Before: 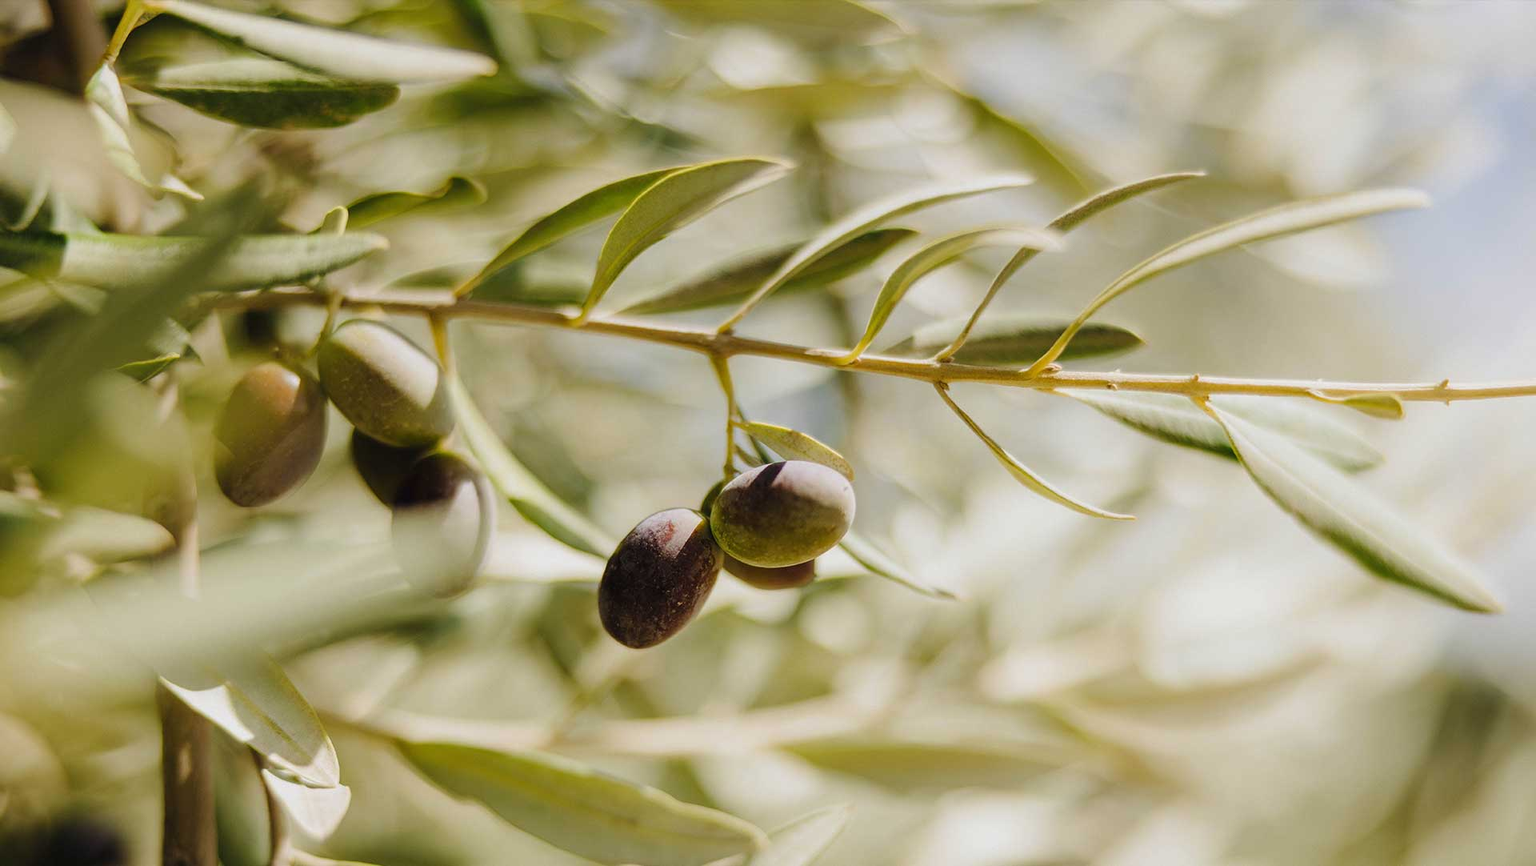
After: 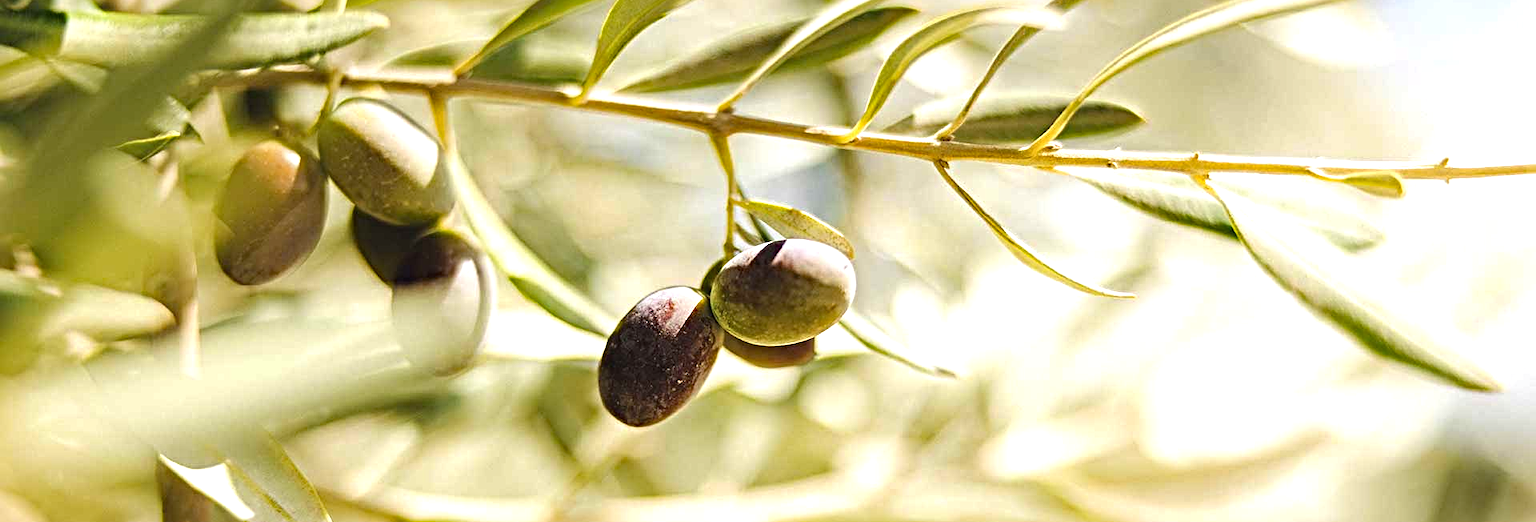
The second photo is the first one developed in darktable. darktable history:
exposure: black level correction 0, exposure 1.095 EV, compensate highlight preservation false
haze removal: strength 0.292, distance 0.252, compatibility mode true, adaptive false
crop and rotate: top 25.674%, bottom 13.957%
contrast brightness saturation: contrast -0.087, brightness -0.044, saturation -0.112
sharpen: radius 4.847
